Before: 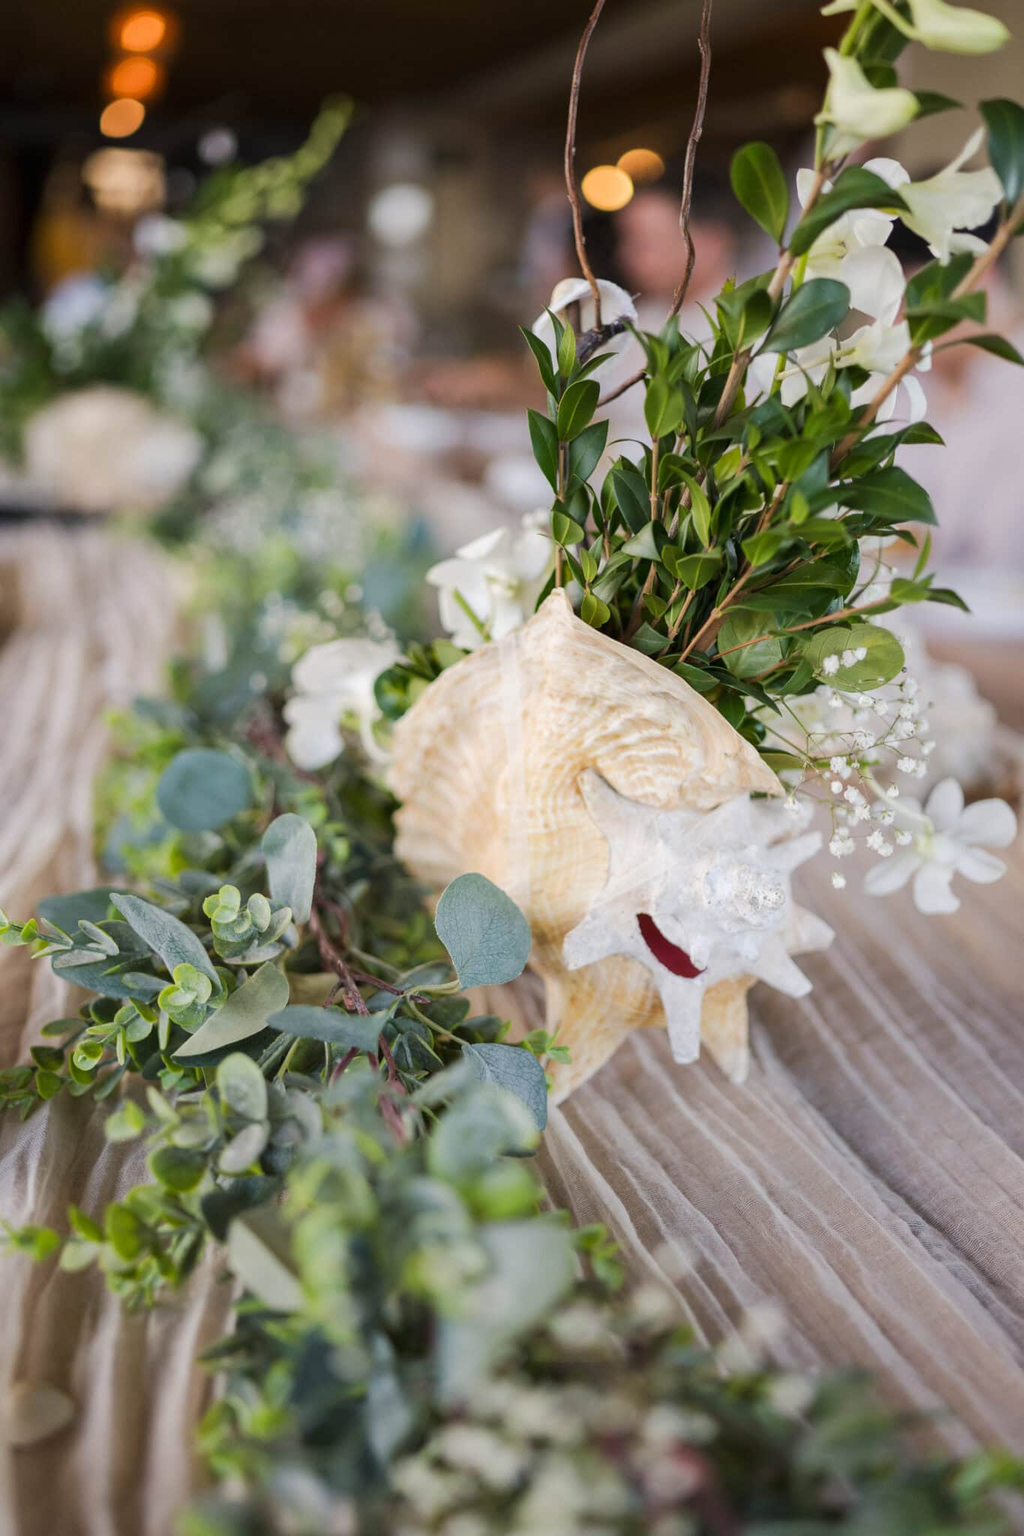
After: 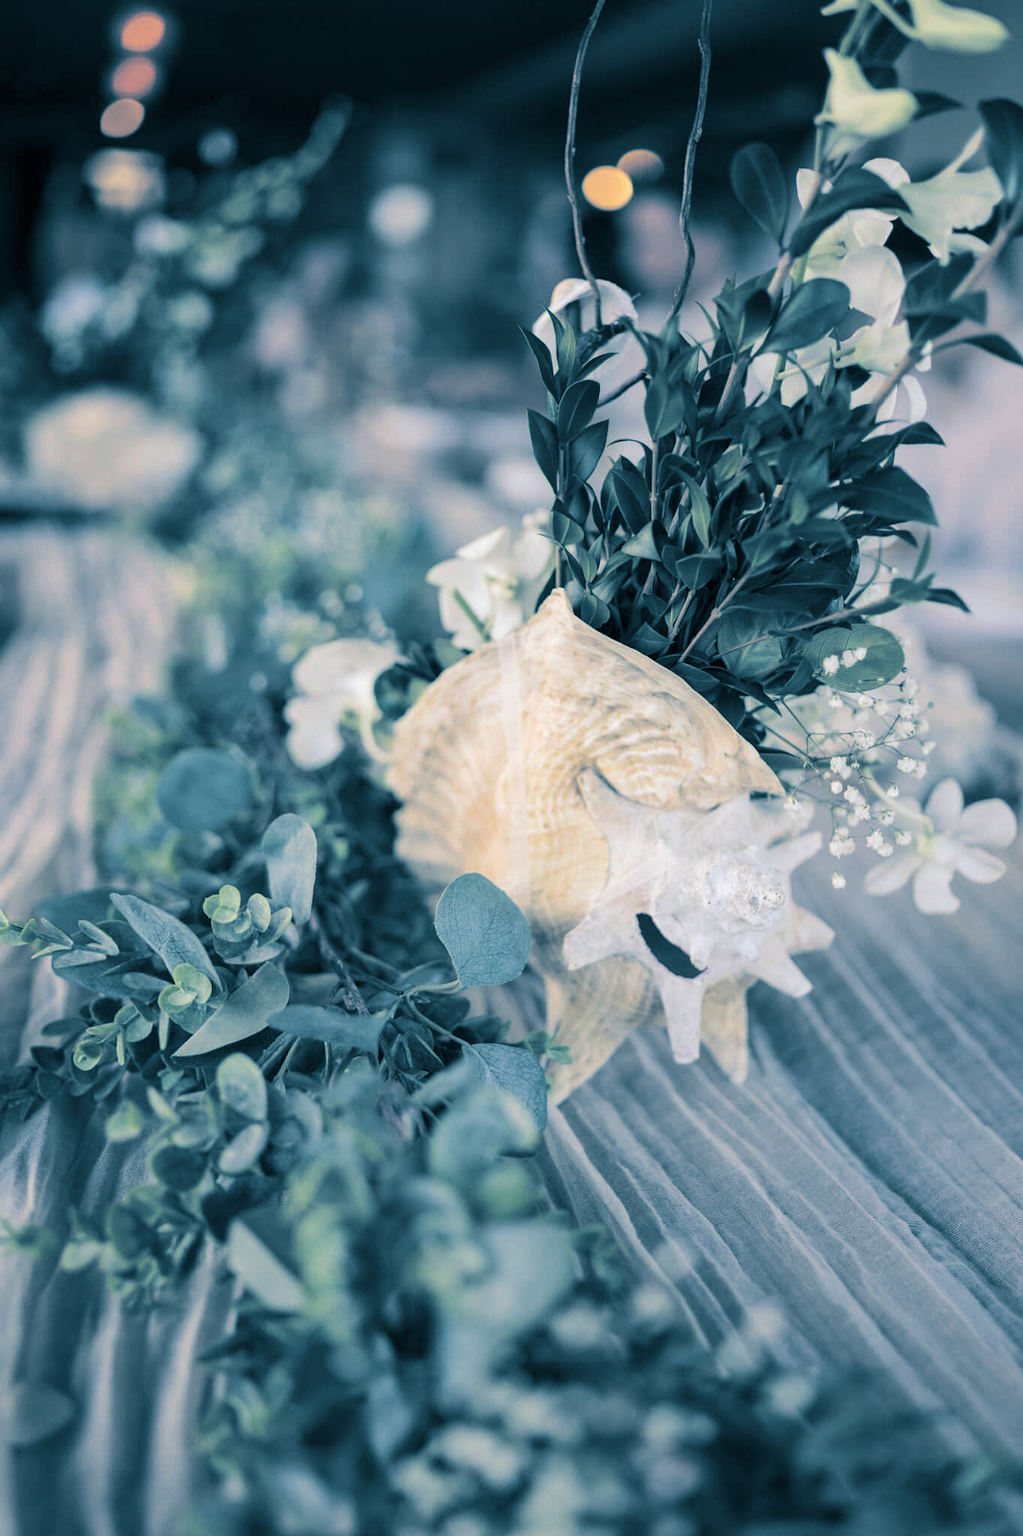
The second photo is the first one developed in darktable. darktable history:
split-toning: shadows › hue 212.4°, balance -70
